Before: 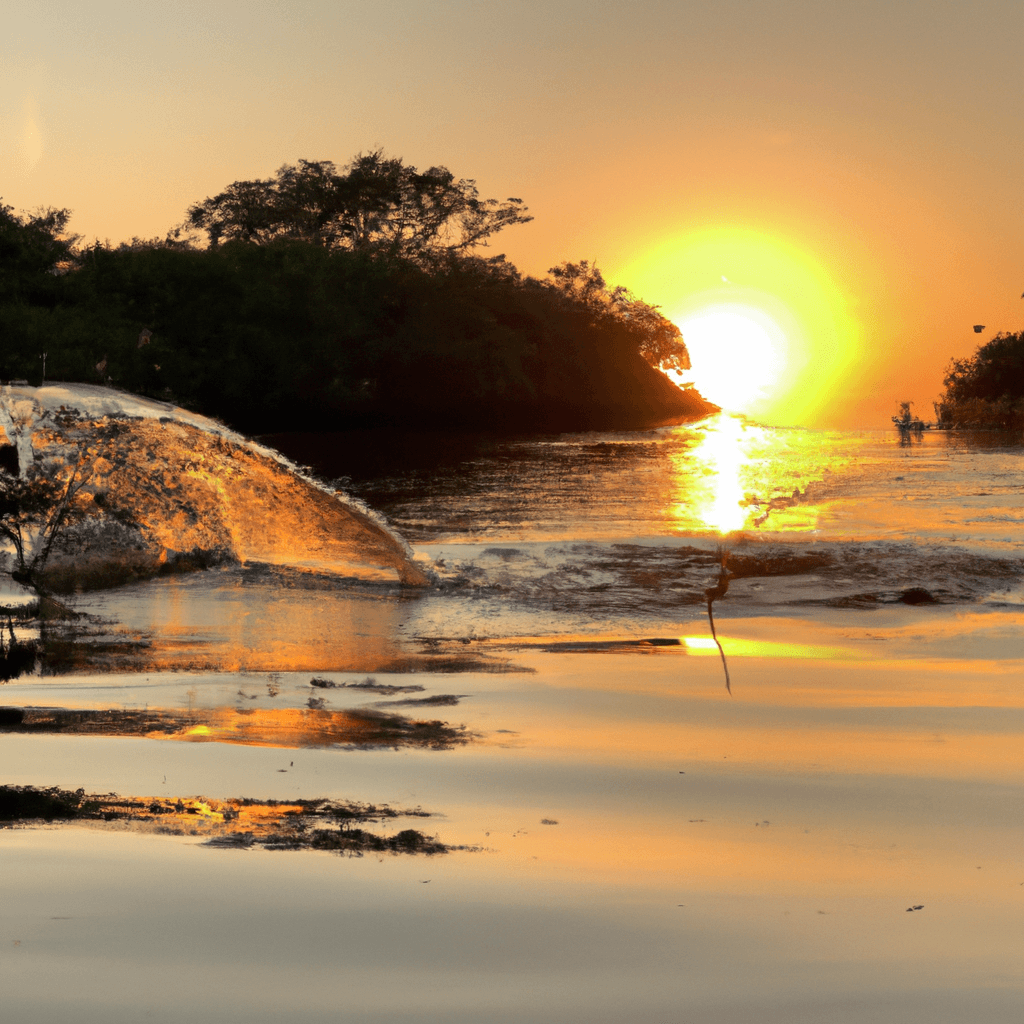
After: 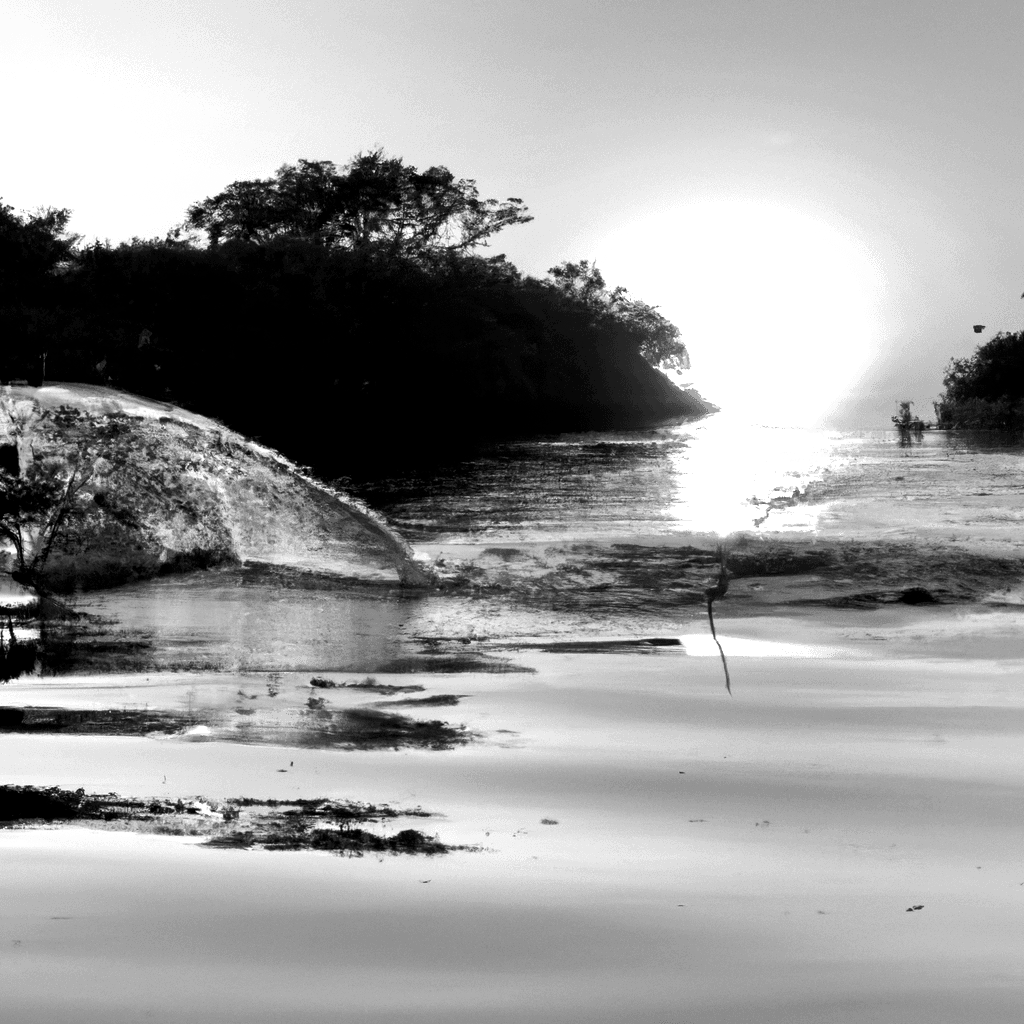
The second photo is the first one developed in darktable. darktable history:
color balance rgb: shadows lift › luminance -7.7%, shadows lift › chroma 2.13%, shadows lift › hue 200.79°, power › luminance -7.77%, power › chroma 2.27%, power › hue 220.69°, highlights gain › luminance 15.15%, highlights gain › chroma 4%, highlights gain › hue 209.35°, global offset › luminance -0.21%, global offset › chroma 0.27%, perceptual saturation grading › global saturation 24.42%, perceptual saturation grading › highlights -24.42%, perceptual saturation grading › mid-tones 24.42%, perceptual saturation grading › shadows 40%, perceptual brilliance grading › global brilliance -5%, perceptual brilliance grading › highlights 24.42%, perceptual brilliance grading › mid-tones 7%, perceptual brilliance grading › shadows -5%
monochrome: on, module defaults
